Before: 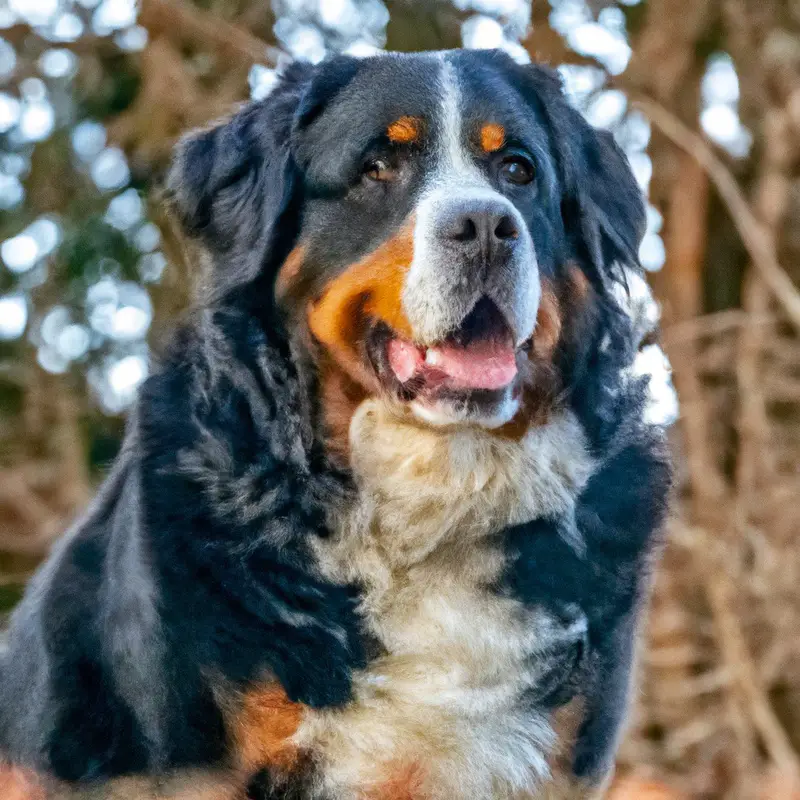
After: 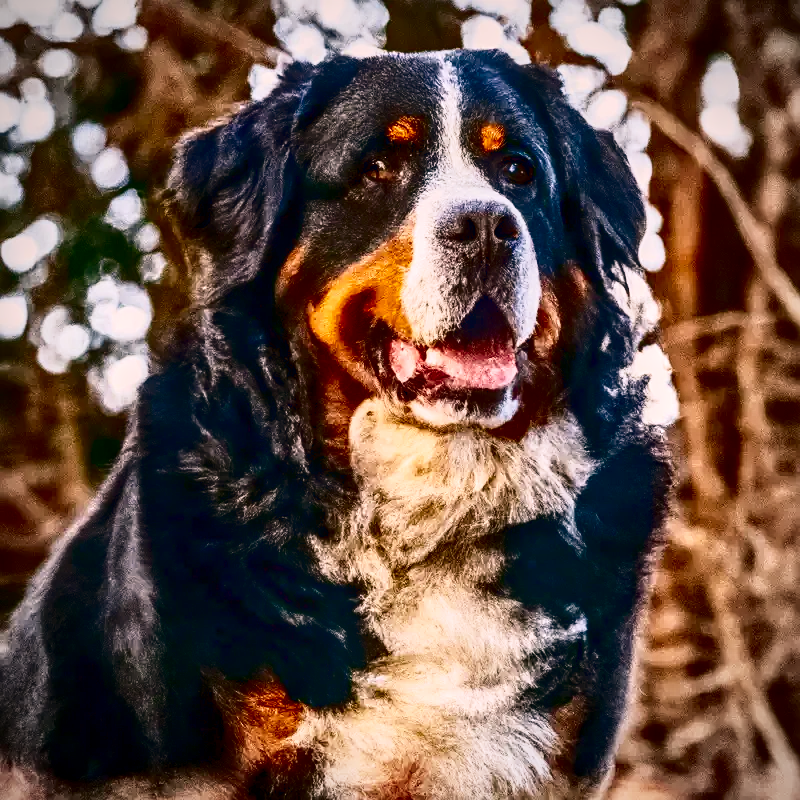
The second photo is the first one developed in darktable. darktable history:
sharpen: on, module defaults
vignetting: fall-off radius 60.92%
local contrast: detail 130%
base curve: curves: ch0 [(0, 0) (0.204, 0.334) (0.55, 0.733) (1, 1)], preserve colors none
contrast brightness saturation: brightness -0.52
color balance rgb: shadows lift › luminance -5%, shadows lift › chroma 1.1%, shadows lift › hue 219°, power › luminance 10%, power › chroma 2.83%, power › hue 60°, highlights gain › chroma 4.52%, highlights gain › hue 33.33°, saturation formula JzAzBz (2021)
tone curve: curves: ch0 [(0, 0) (0.236, 0.124) (0.373, 0.304) (0.542, 0.593) (0.737, 0.873) (1, 1)]; ch1 [(0, 0) (0.399, 0.328) (0.488, 0.484) (0.598, 0.624) (1, 1)]; ch2 [(0, 0) (0.448, 0.405) (0.523, 0.511) (0.592, 0.59) (1, 1)], color space Lab, independent channels, preserve colors none
